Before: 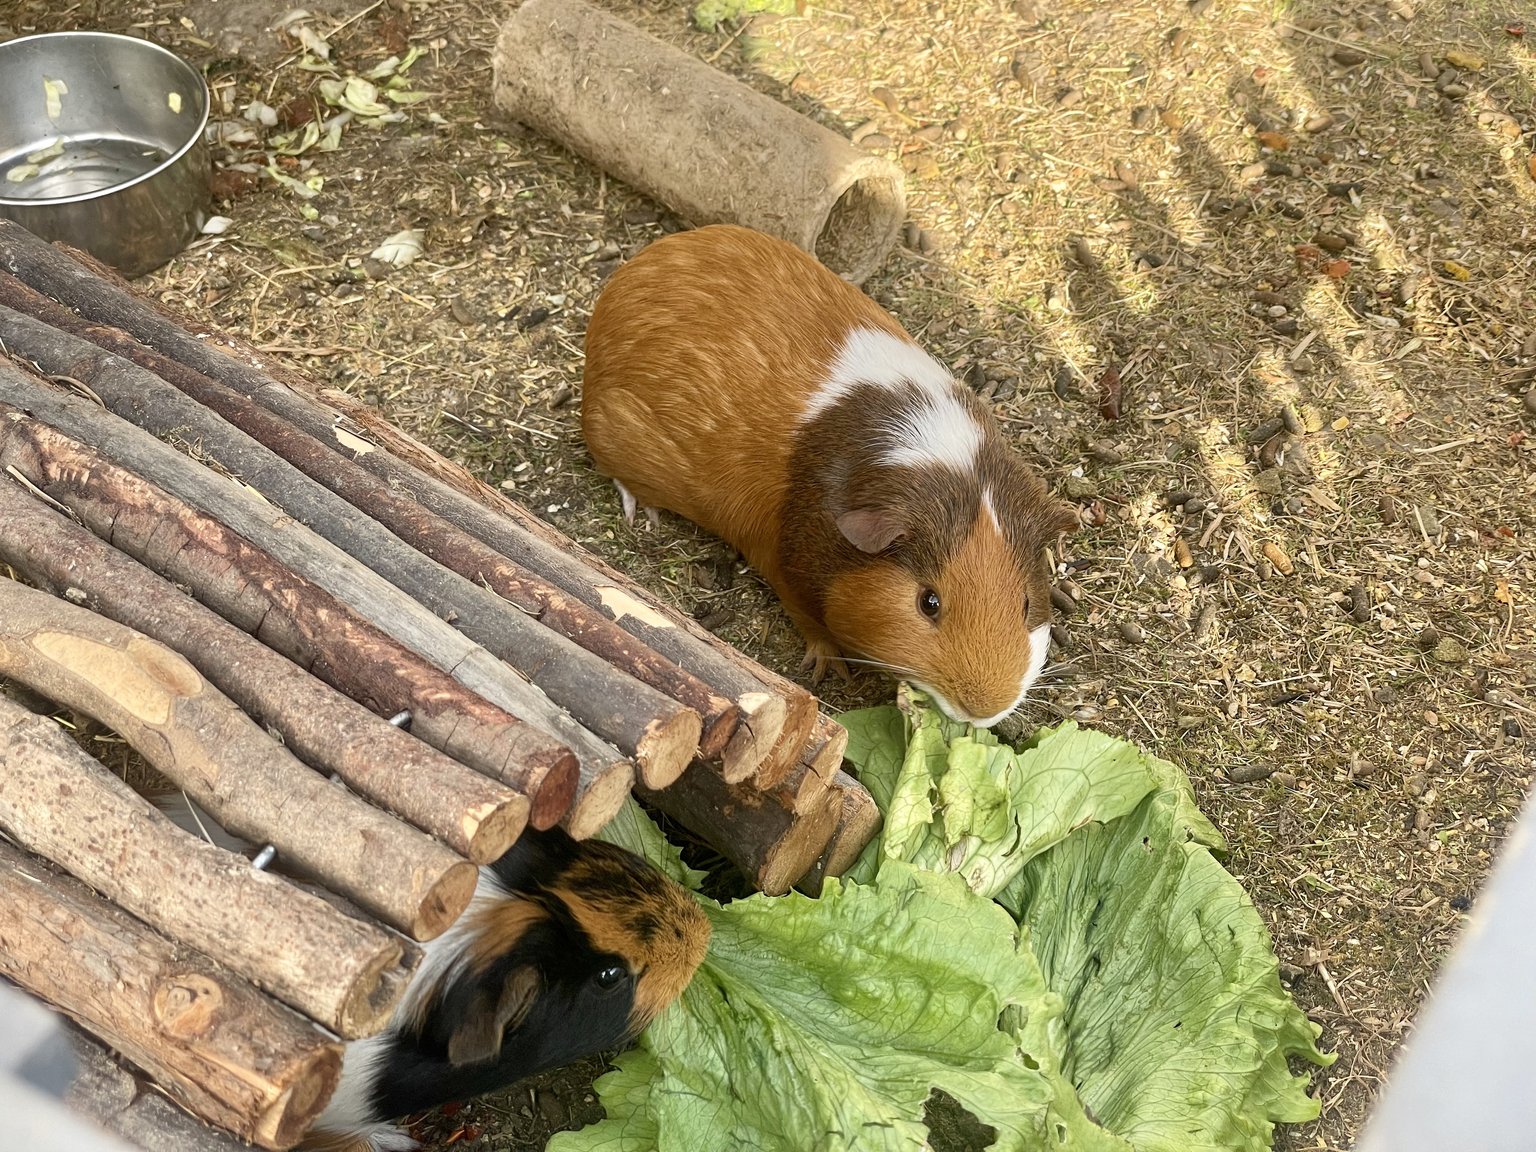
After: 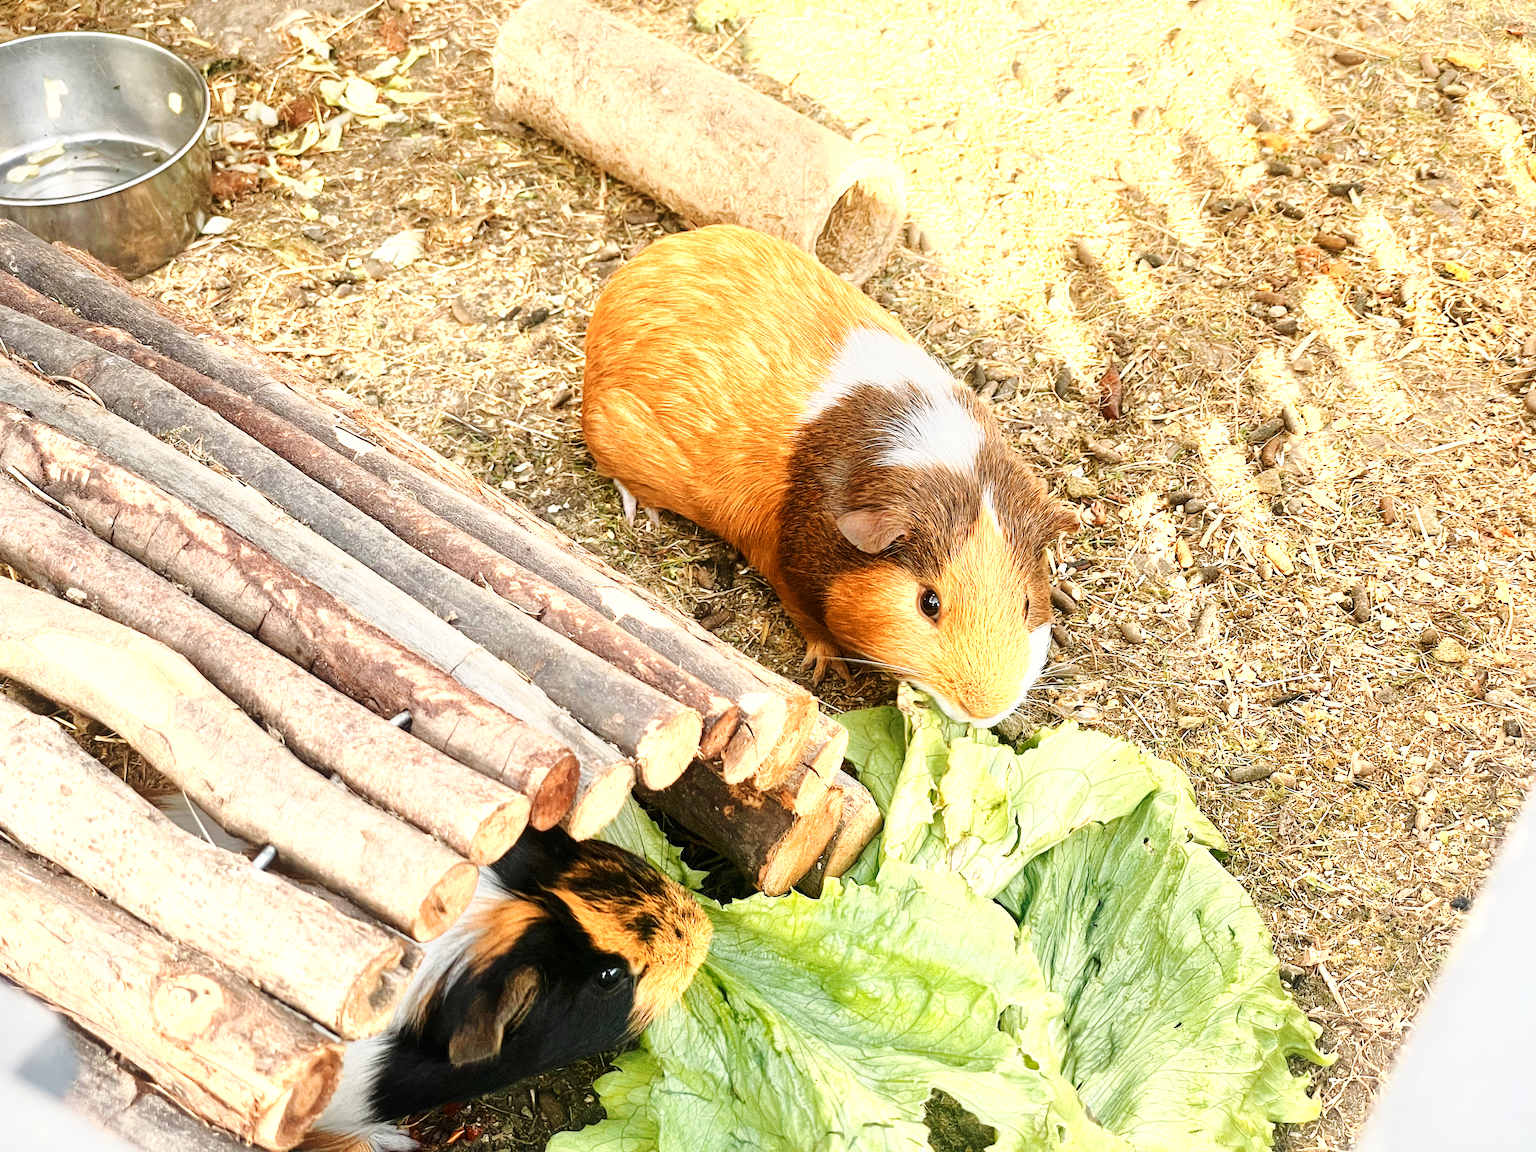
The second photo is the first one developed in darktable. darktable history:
base curve: curves: ch0 [(0, 0) (0.028, 0.03) (0.121, 0.232) (0.46, 0.748) (0.859, 0.968) (1, 1)], preserve colors none
color zones: curves: ch0 [(0.018, 0.548) (0.197, 0.654) (0.425, 0.447) (0.605, 0.658) (0.732, 0.579)]; ch1 [(0.105, 0.531) (0.224, 0.531) (0.386, 0.39) (0.618, 0.456) (0.732, 0.456) (0.956, 0.421)]; ch2 [(0.039, 0.583) (0.215, 0.465) (0.399, 0.544) (0.465, 0.548) (0.614, 0.447) (0.724, 0.43) (0.882, 0.623) (0.956, 0.632)]
